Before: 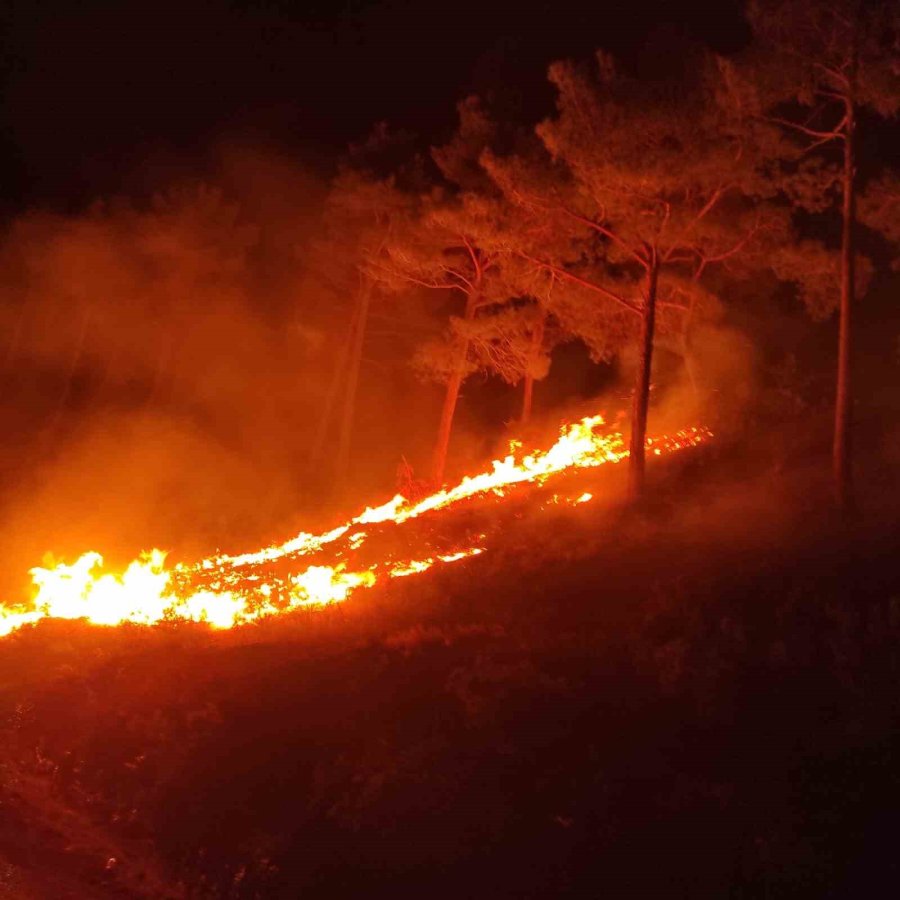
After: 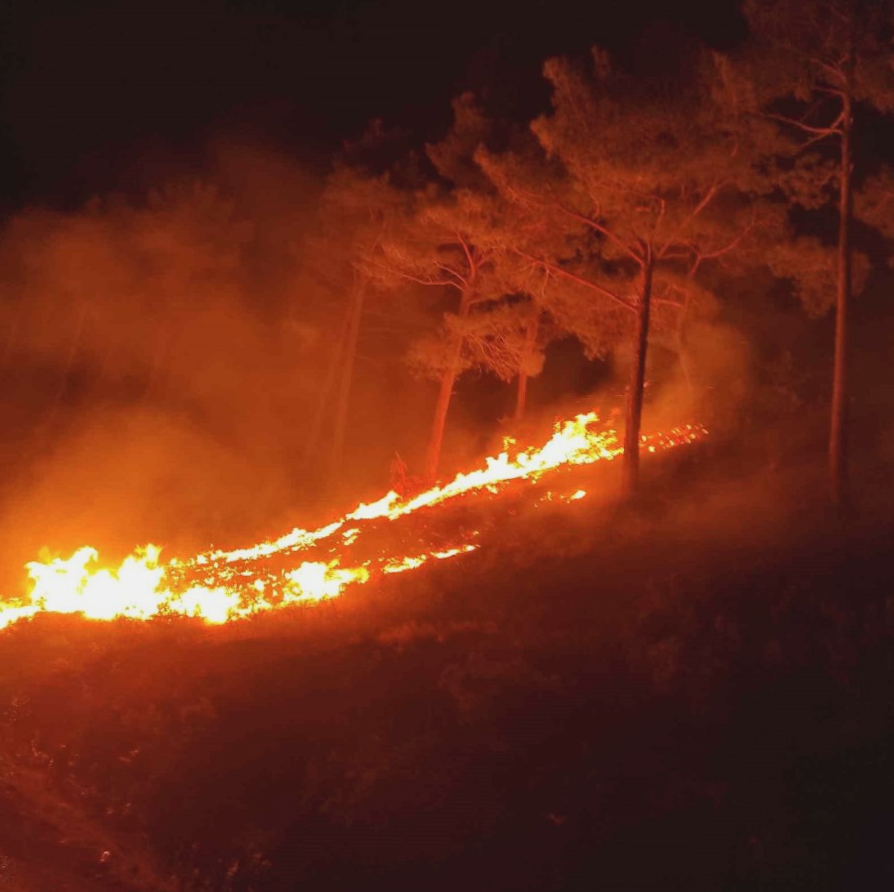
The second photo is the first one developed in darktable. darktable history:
rotate and perspective: rotation 0.192°, lens shift (horizontal) -0.015, crop left 0.005, crop right 0.996, crop top 0.006, crop bottom 0.99
contrast brightness saturation: contrast -0.1, saturation -0.1
